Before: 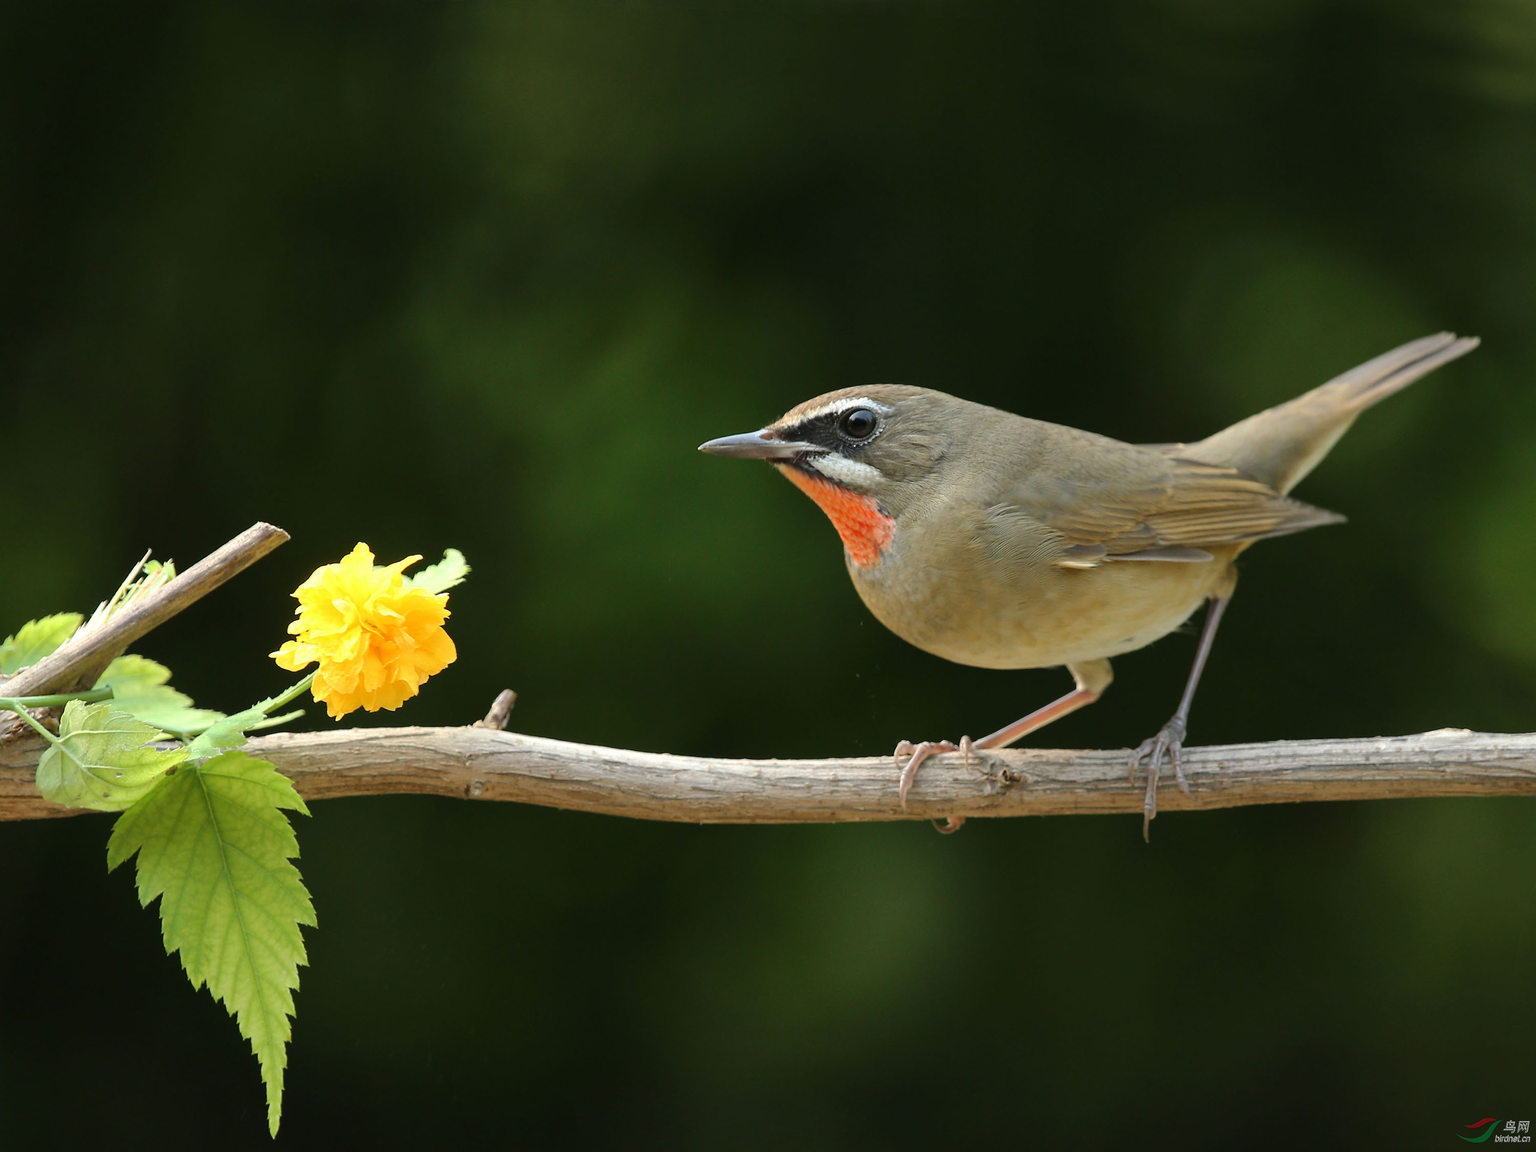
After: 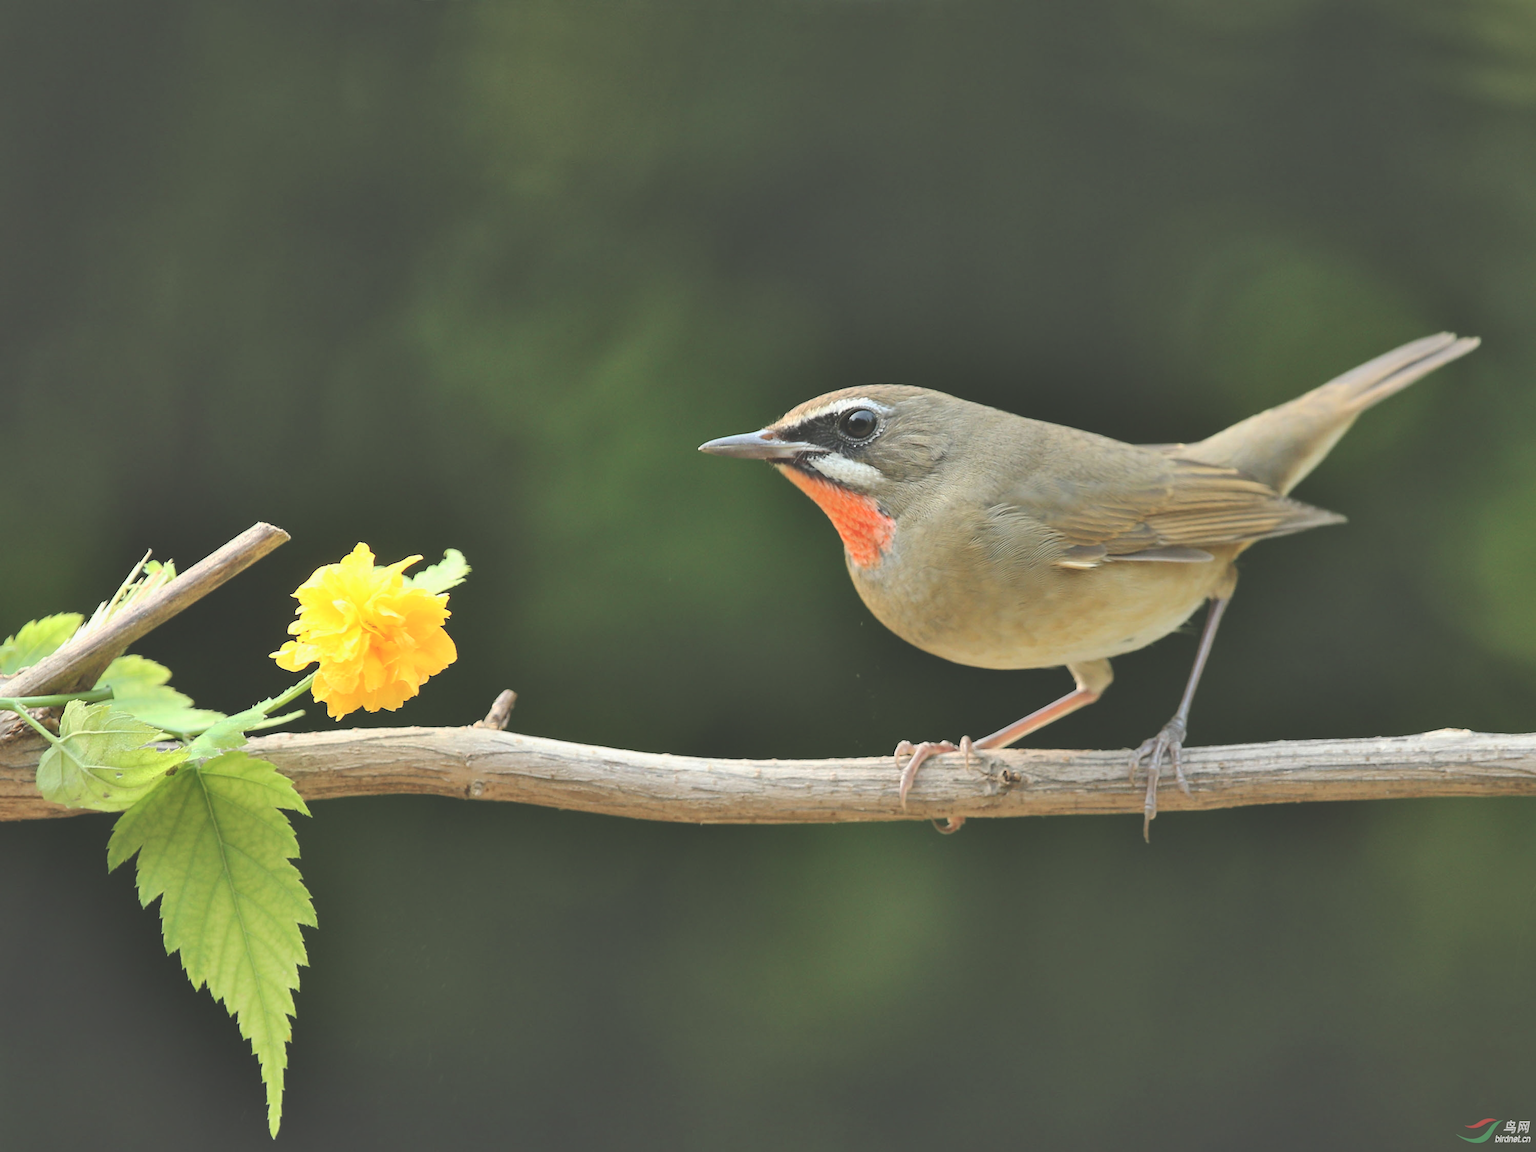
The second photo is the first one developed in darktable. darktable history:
contrast brightness saturation: contrast 0.14, brightness 0.21
shadows and highlights: shadows 60, soften with gaussian
exposure: black level correction -0.015, exposure -0.125 EV, compensate highlight preservation false
